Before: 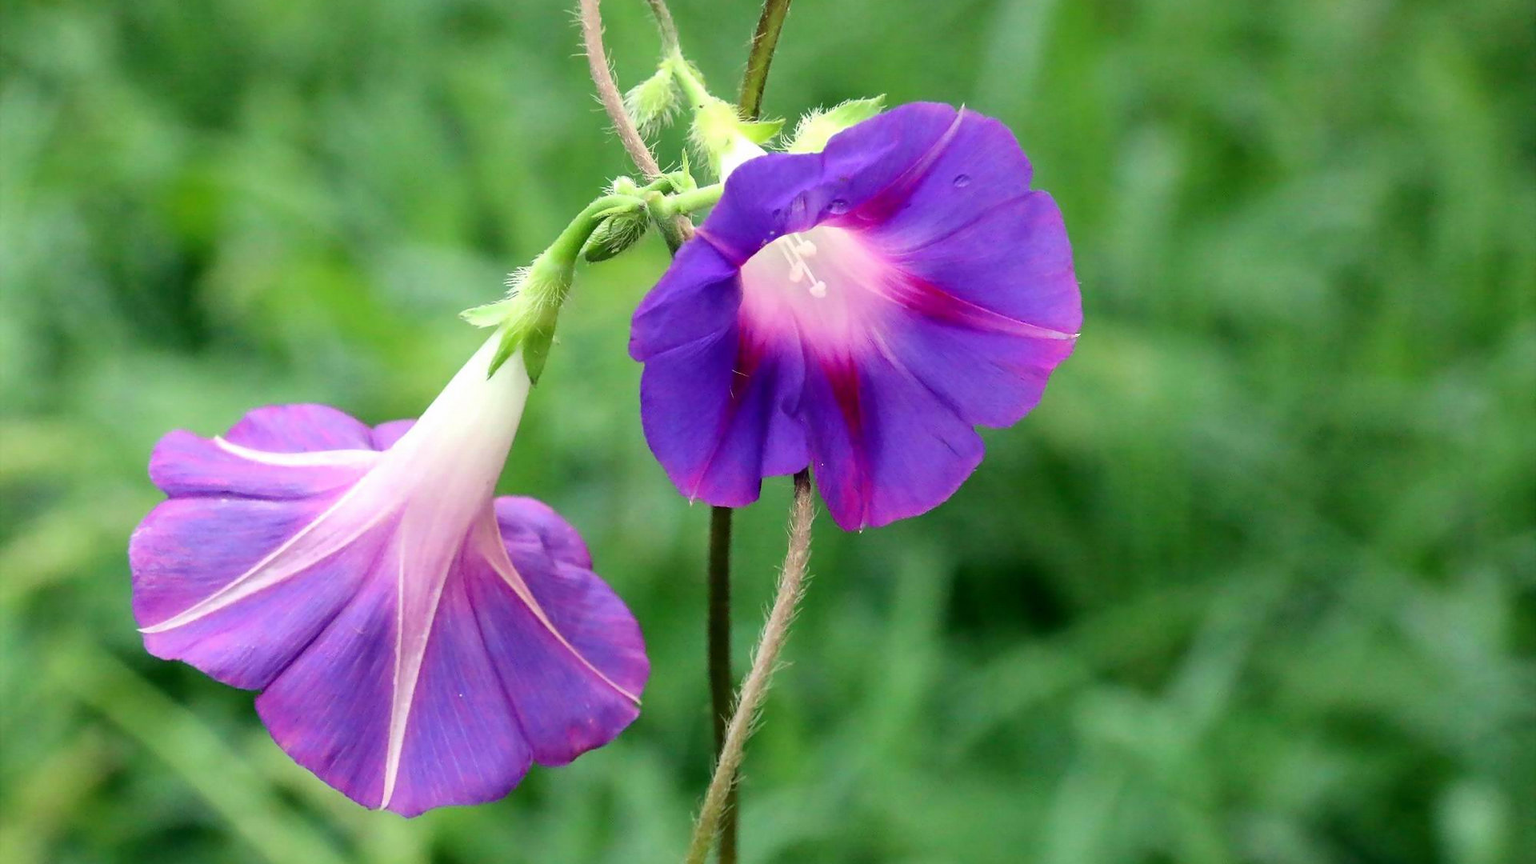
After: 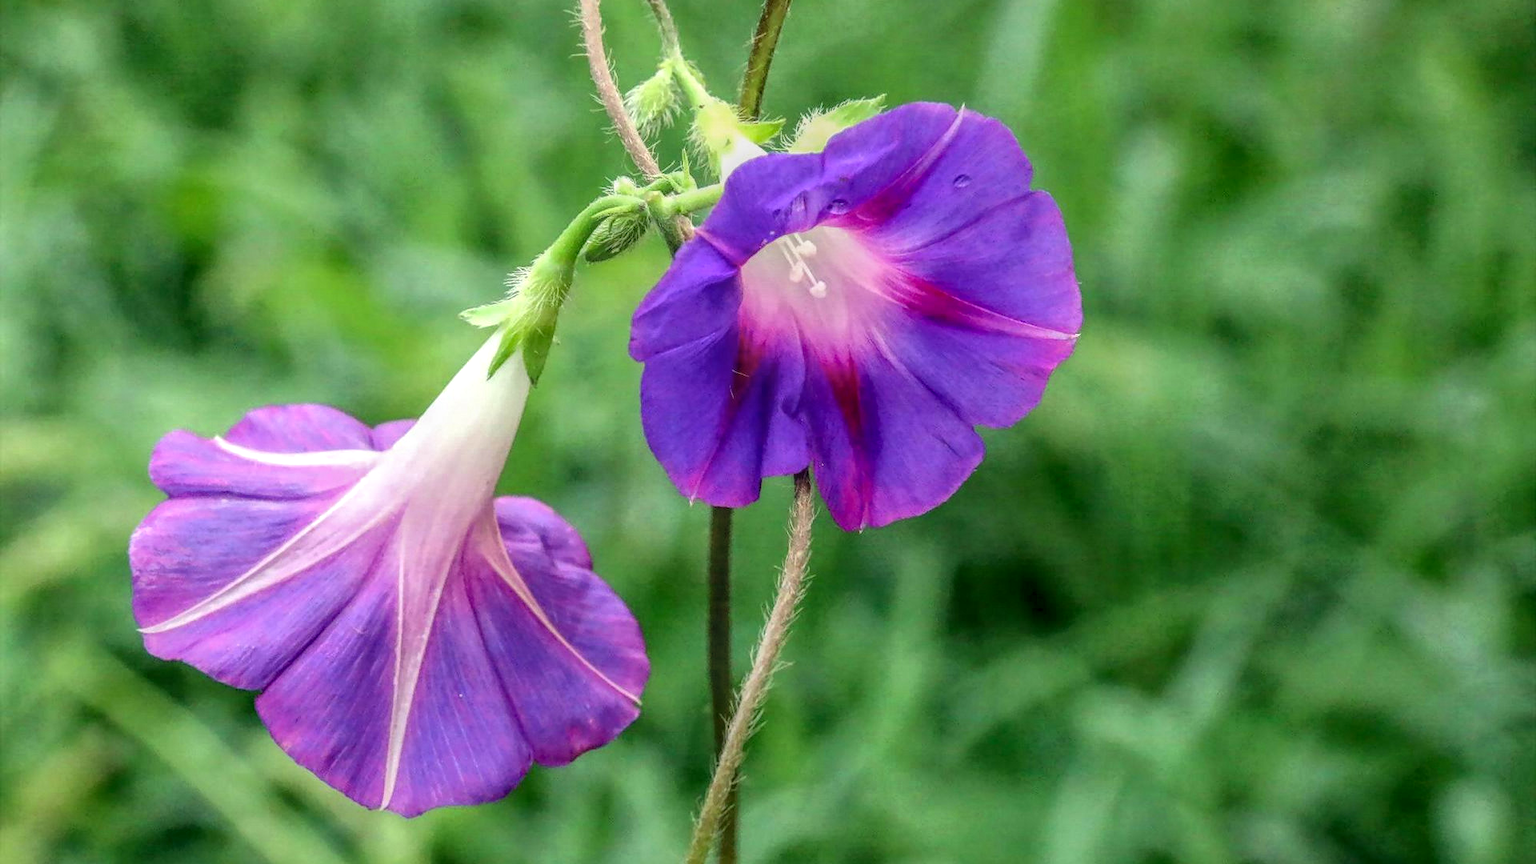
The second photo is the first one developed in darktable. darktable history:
local contrast: highlights 20%, shadows 31%, detail 200%, midtone range 0.2
